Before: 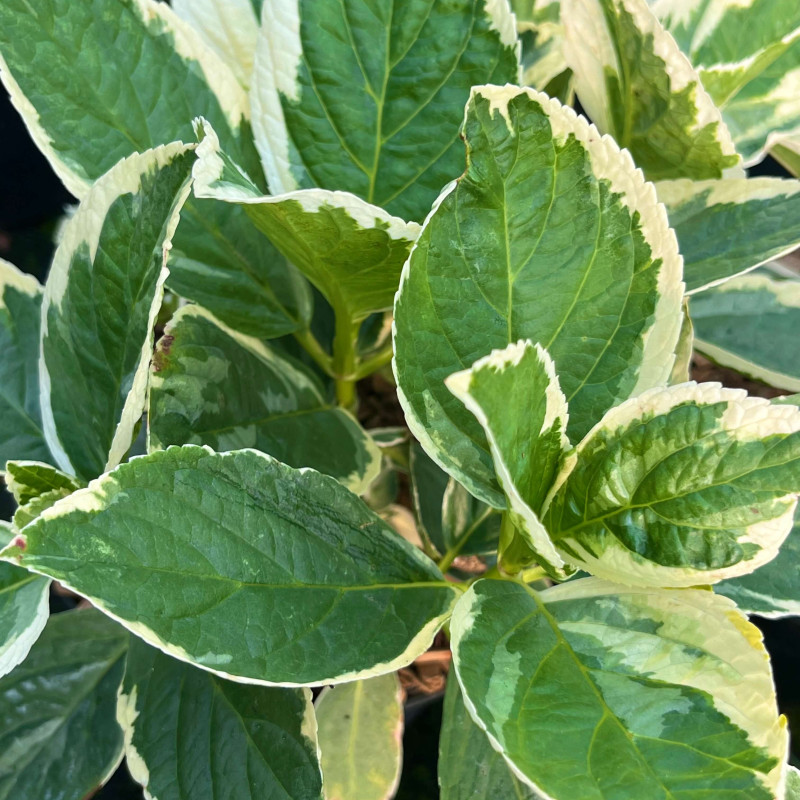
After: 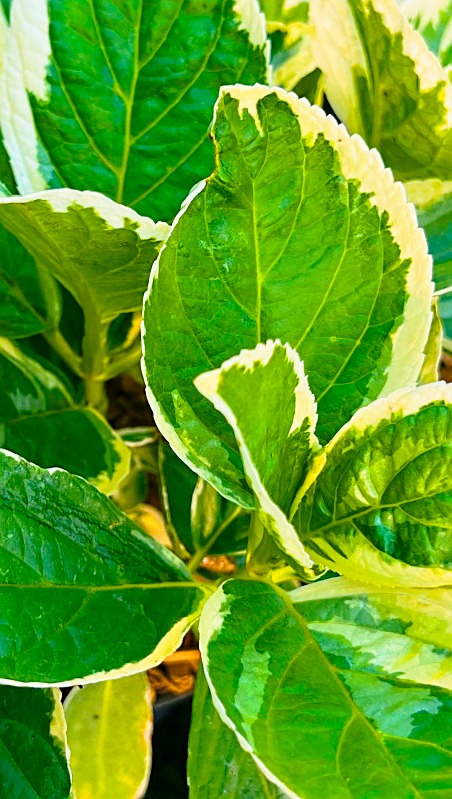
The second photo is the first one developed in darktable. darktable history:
crop: left 31.46%, top 0.012%, right 12.026%
tone curve: curves: ch0 [(0, 0) (0.091, 0.077) (0.389, 0.458) (0.745, 0.82) (0.844, 0.908) (0.909, 0.942) (1, 0.973)]; ch1 [(0, 0) (0.437, 0.404) (0.5, 0.5) (0.529, 0.55) (0.58, 0.6) (0.616, 0.649) (1, 1)]; ch2 [(0, 0) (0.442, 0.415) (0.5, 0.5) (0.535, 0.557) (0.585, 0.62) (1, 1)], preserve colors none
color balance rgb: shadows lift › chroma 0.649%, shadows lift › hue 111.77°, perceptual saturation grading › global saturation 29.503%, global vibrance 59.962%
sharpen: on, module defaults
